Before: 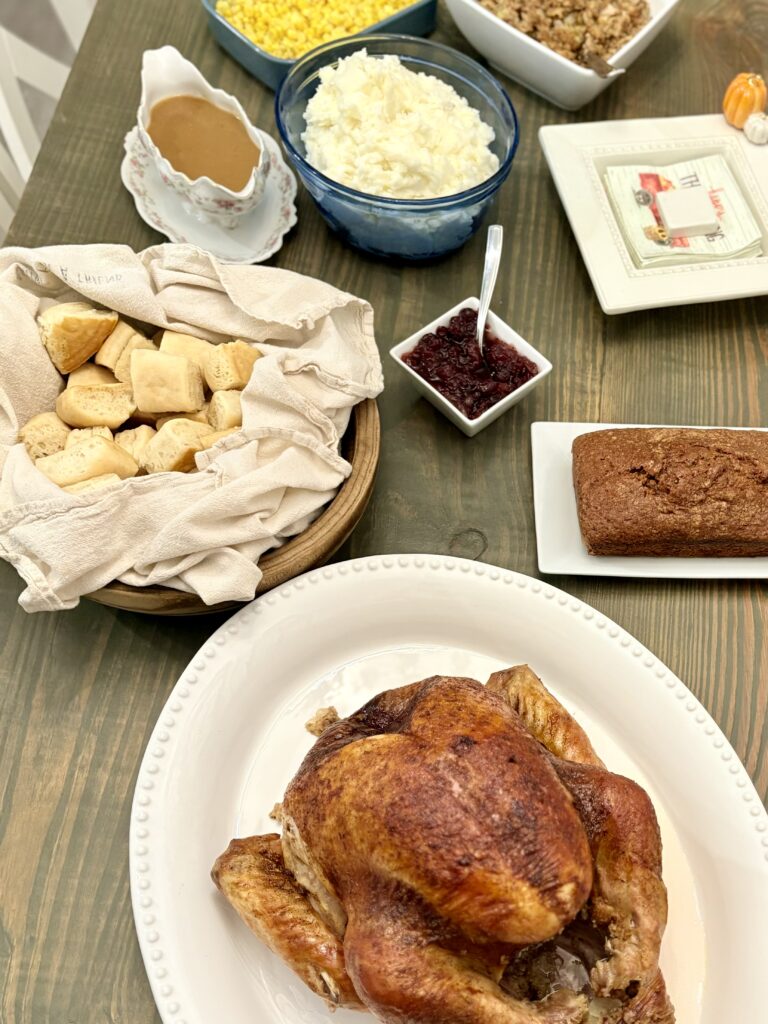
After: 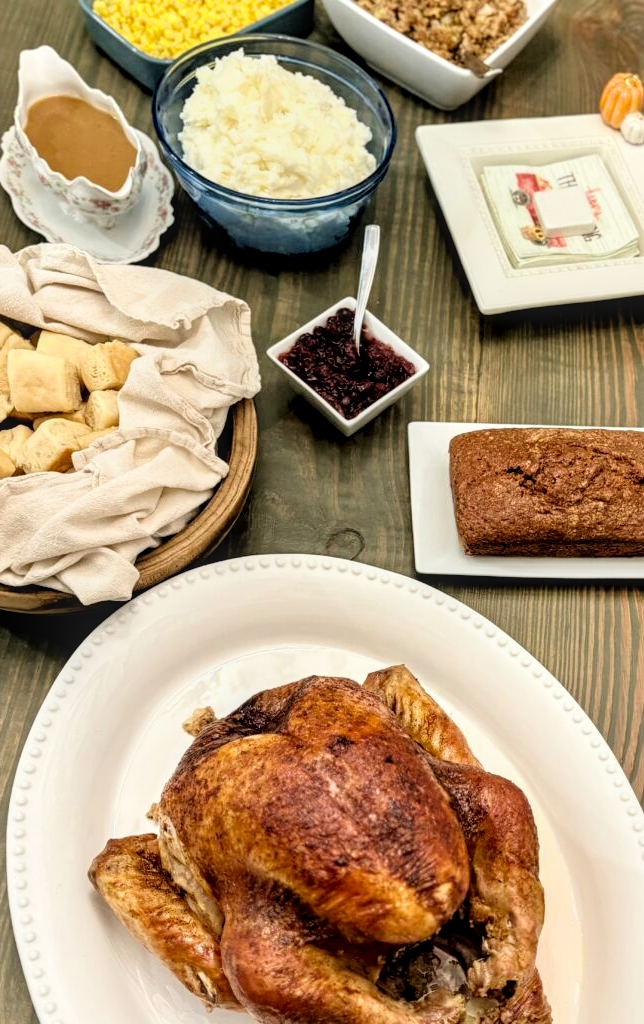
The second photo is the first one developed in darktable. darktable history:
filmic rgb: black relative exposure -4.91 EV, white relative exposure 2.84 EV, hardness 3.7
crop: left 16.145%
local contrast: detail 130%
